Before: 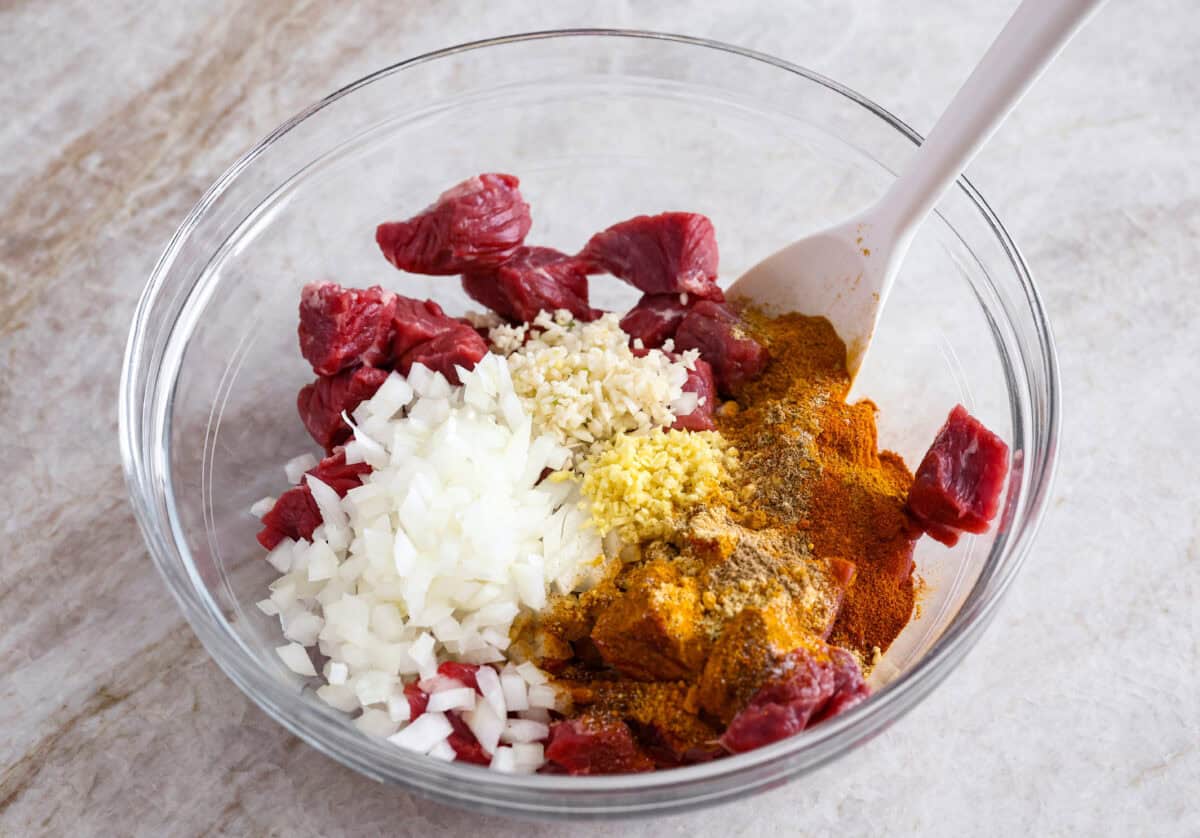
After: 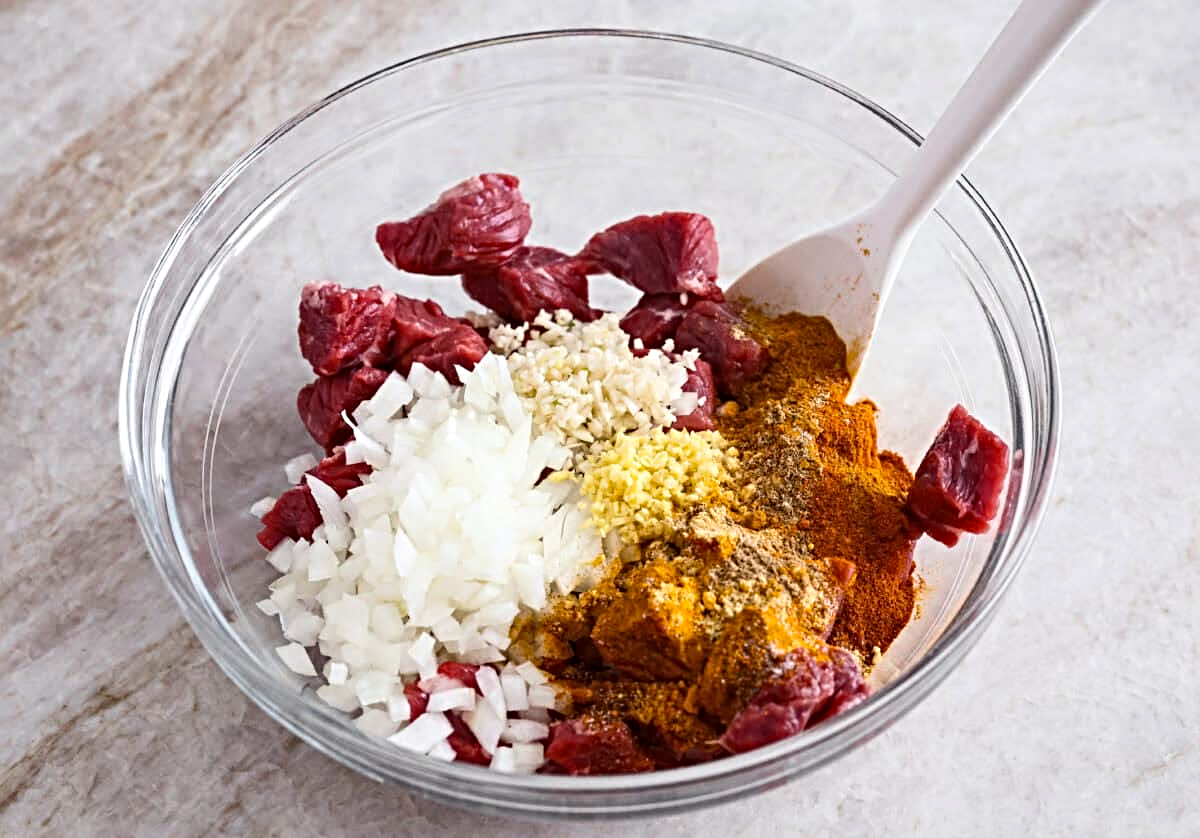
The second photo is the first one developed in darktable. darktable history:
contrast brightness saturation: contrast 0.108, saturation -0.166
sharpen: radius 4.922
